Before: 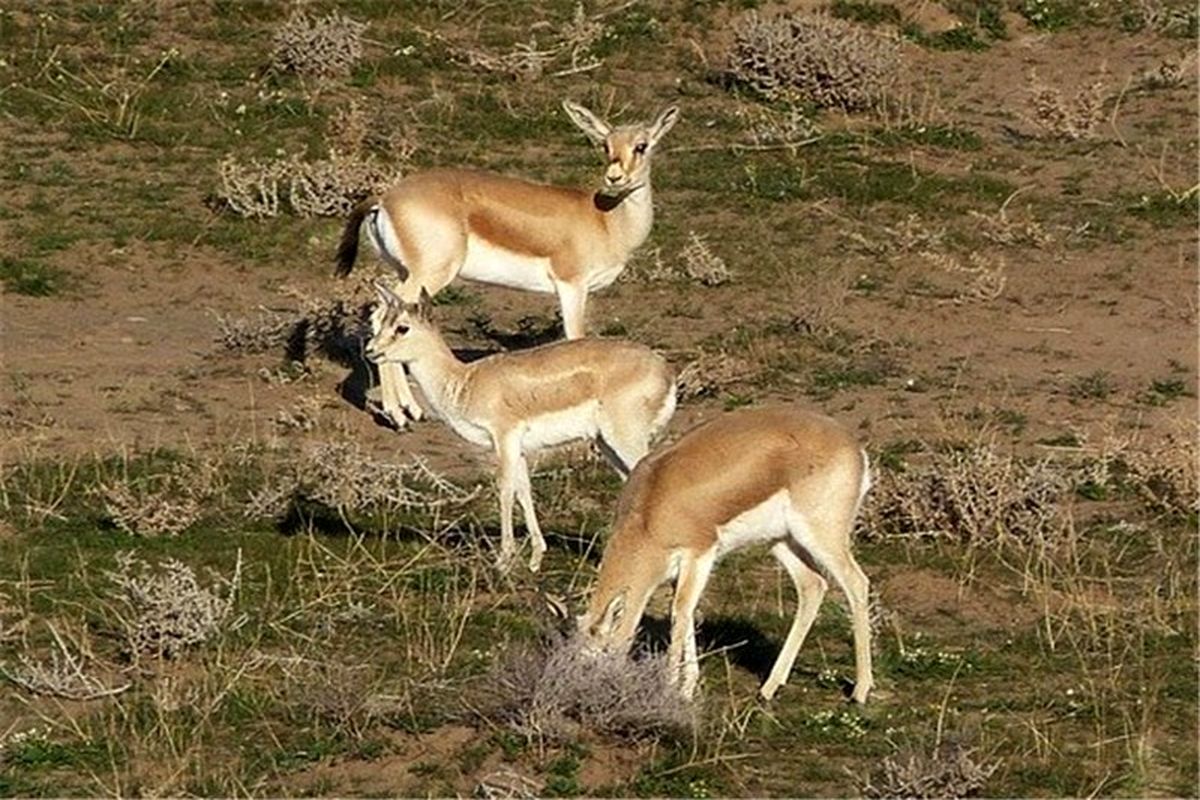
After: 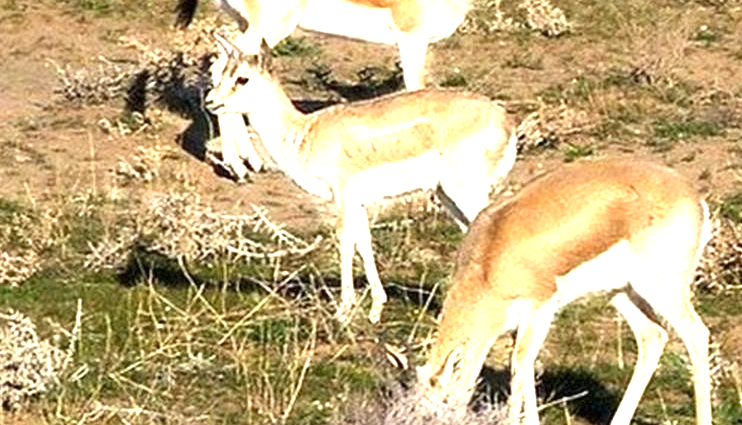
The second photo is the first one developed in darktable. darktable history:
exposure: black level correction 0, exposure 1.461 EV, compensate highlight preservation false
crop: left 13.357%, top 31.187%, right 24.795%, bottom 15.661%
